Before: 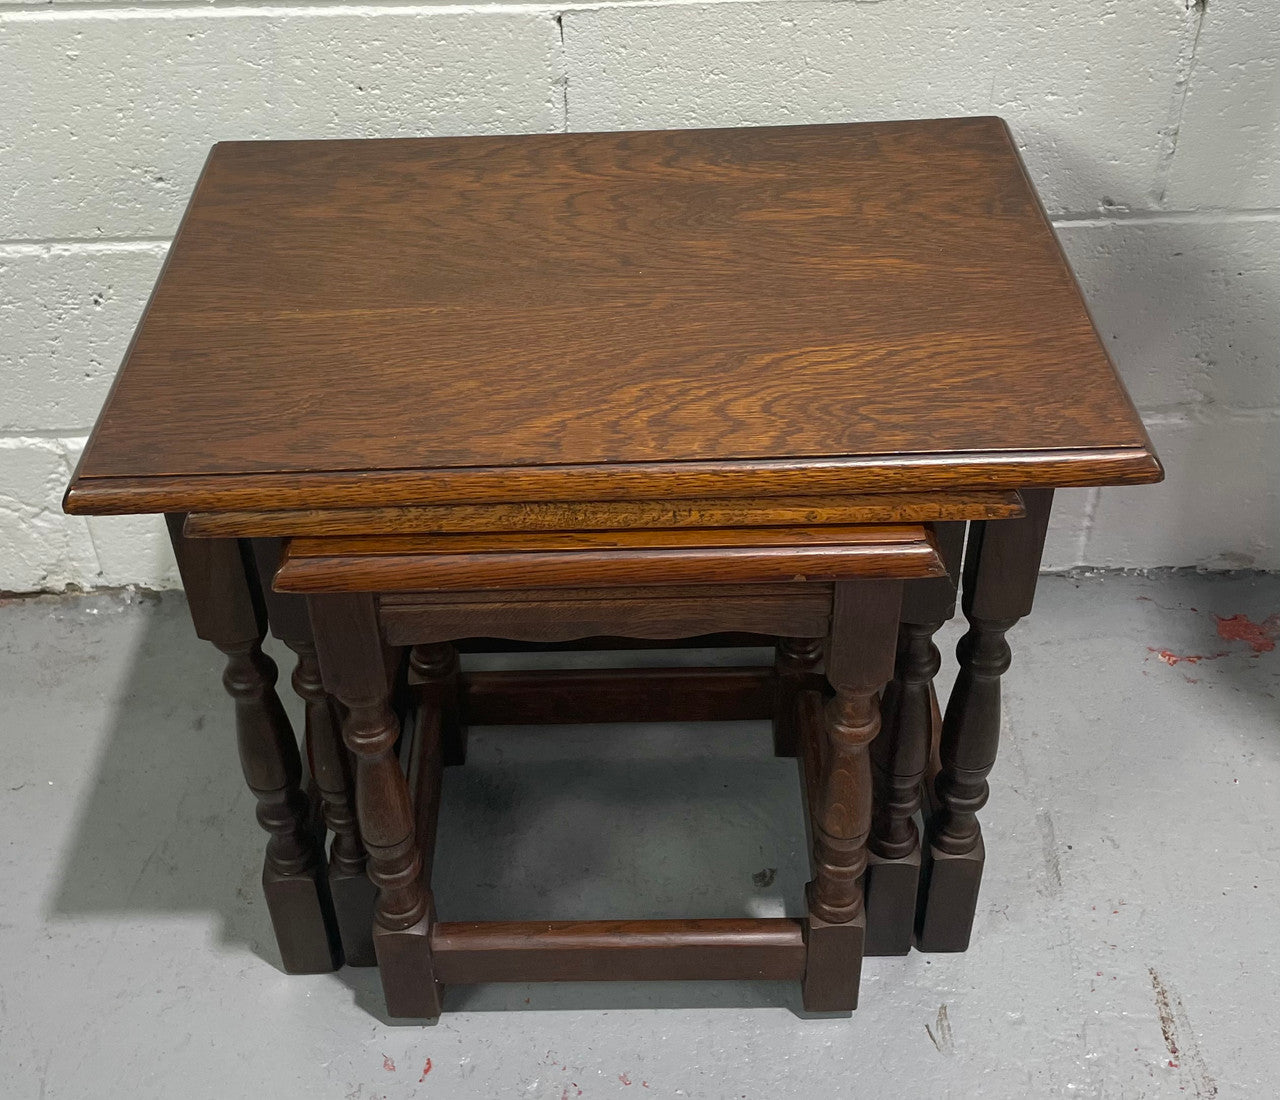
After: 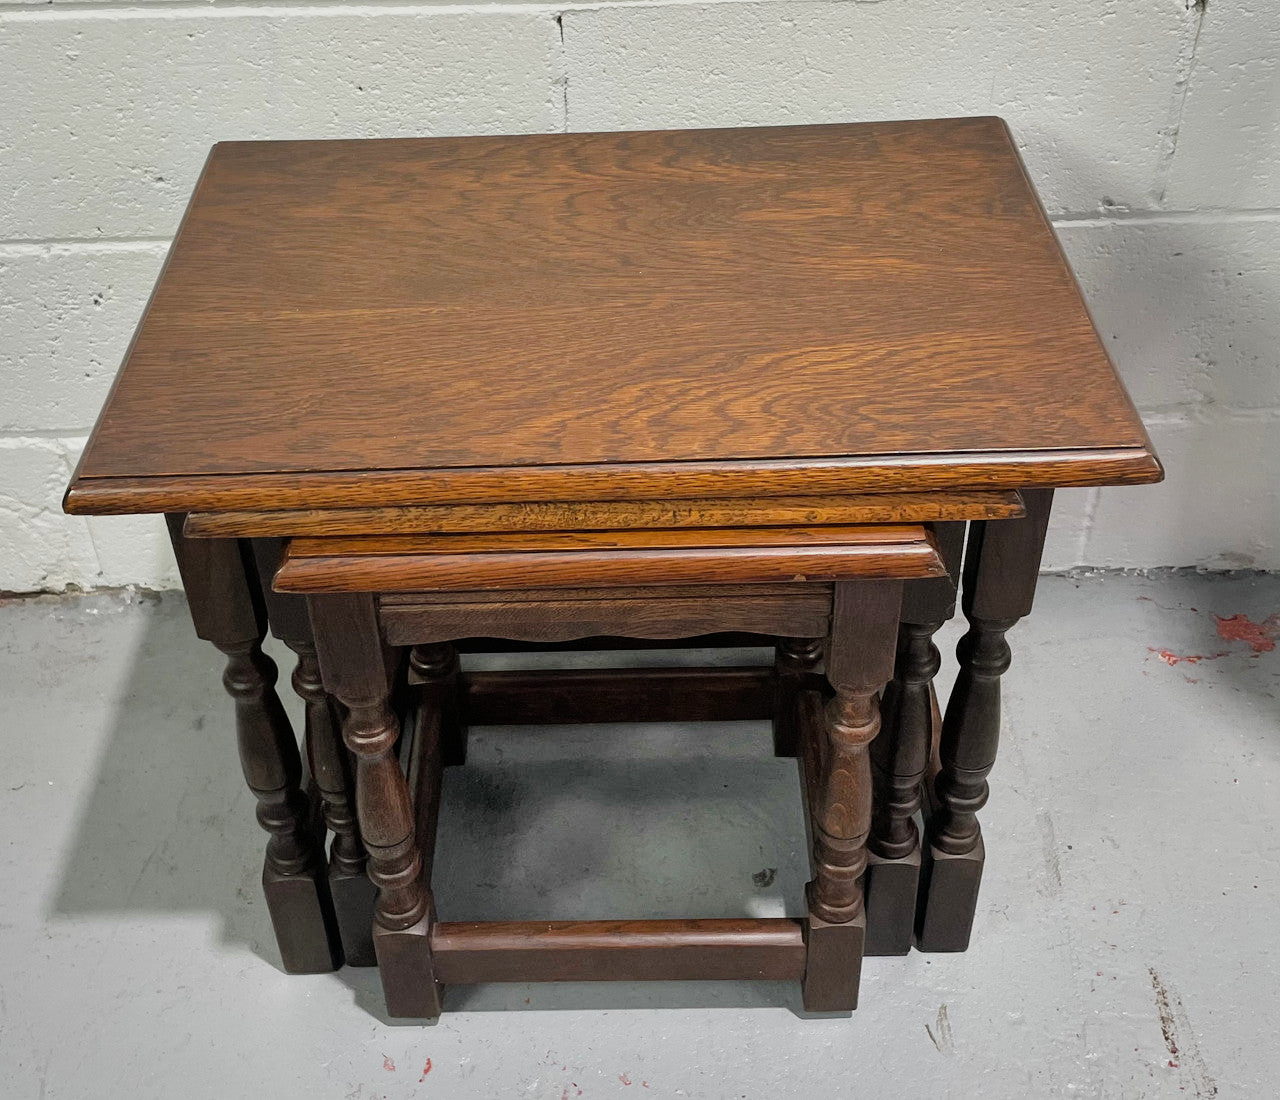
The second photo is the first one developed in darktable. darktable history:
shadows and highlights: highlights color adjustment 0%, low approximation 0.01, soften with gaussian
filmic rgb: black relative exposure -7.65 EV, white relative exposure 4.56 EV, hardness 3.61
exposure: black level correction 0, exposure 0.7 EV, compensate exposure bias true, compensate highlight preservation false
